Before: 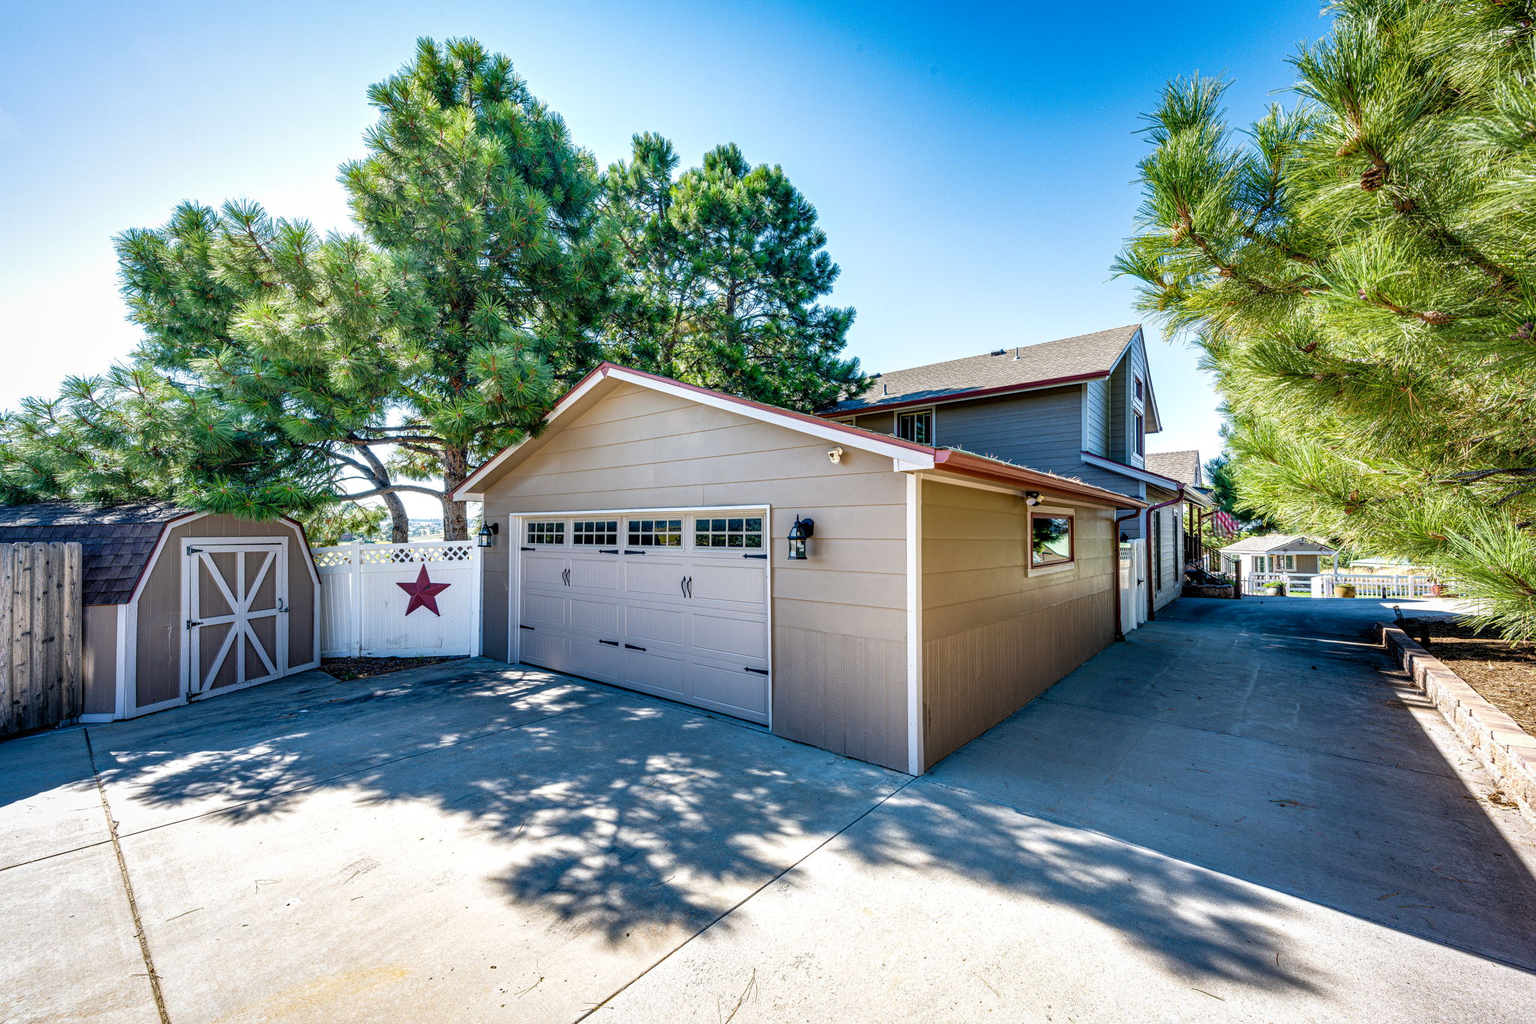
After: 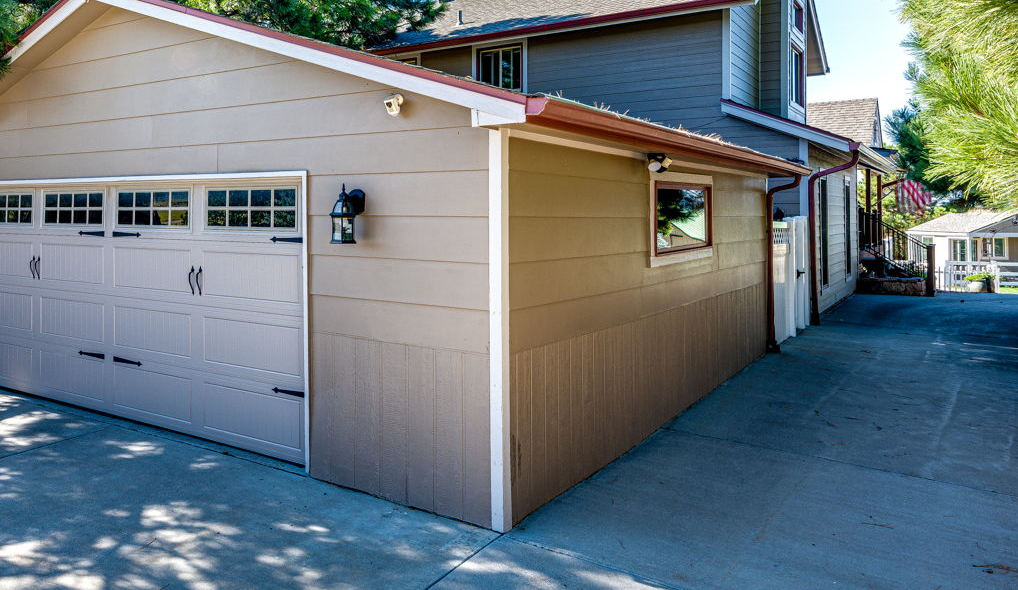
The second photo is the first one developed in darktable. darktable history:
crop: left 35.177%, top 36.797%, right 15.09%, bottom 19.97%
